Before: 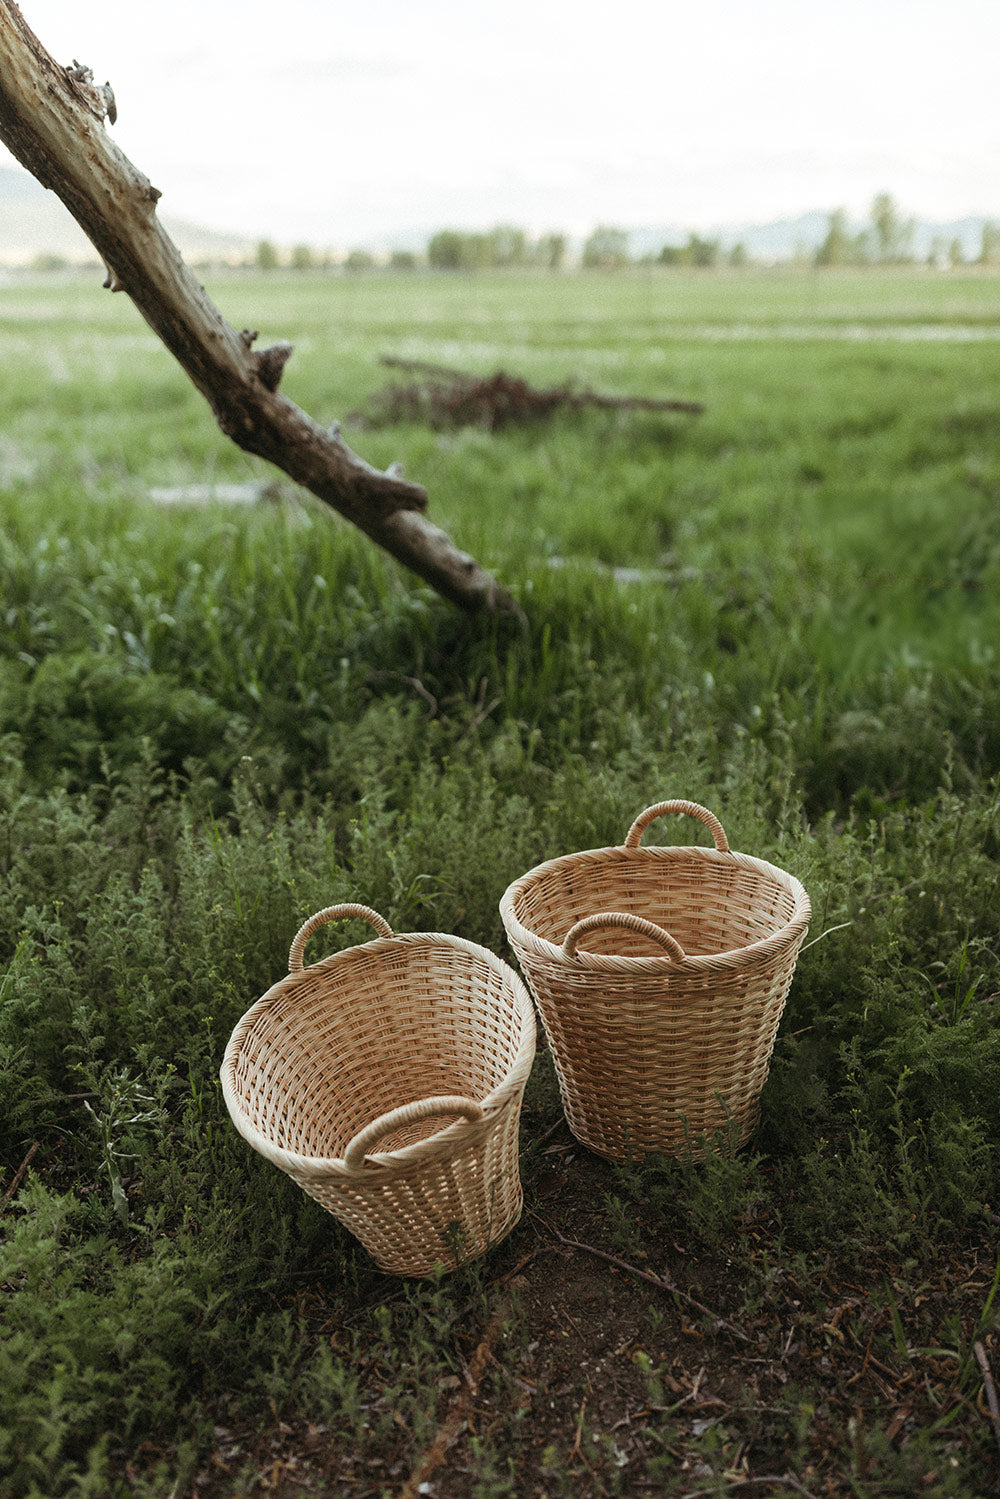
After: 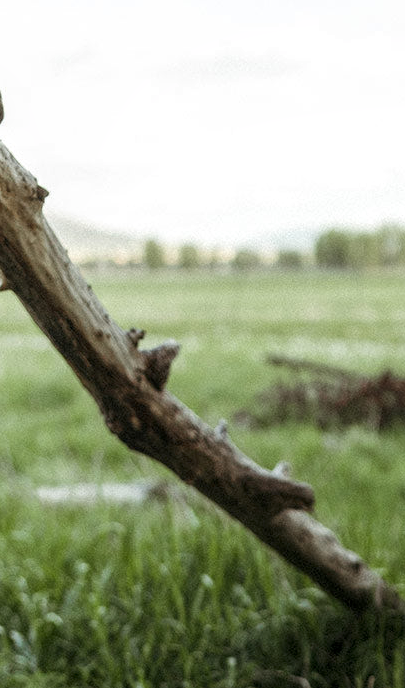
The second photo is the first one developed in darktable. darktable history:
crop and rotate: left 11.312%, top 0.074%, right 48.096%, bottom 53.973%
local contrast: on, module defaults
